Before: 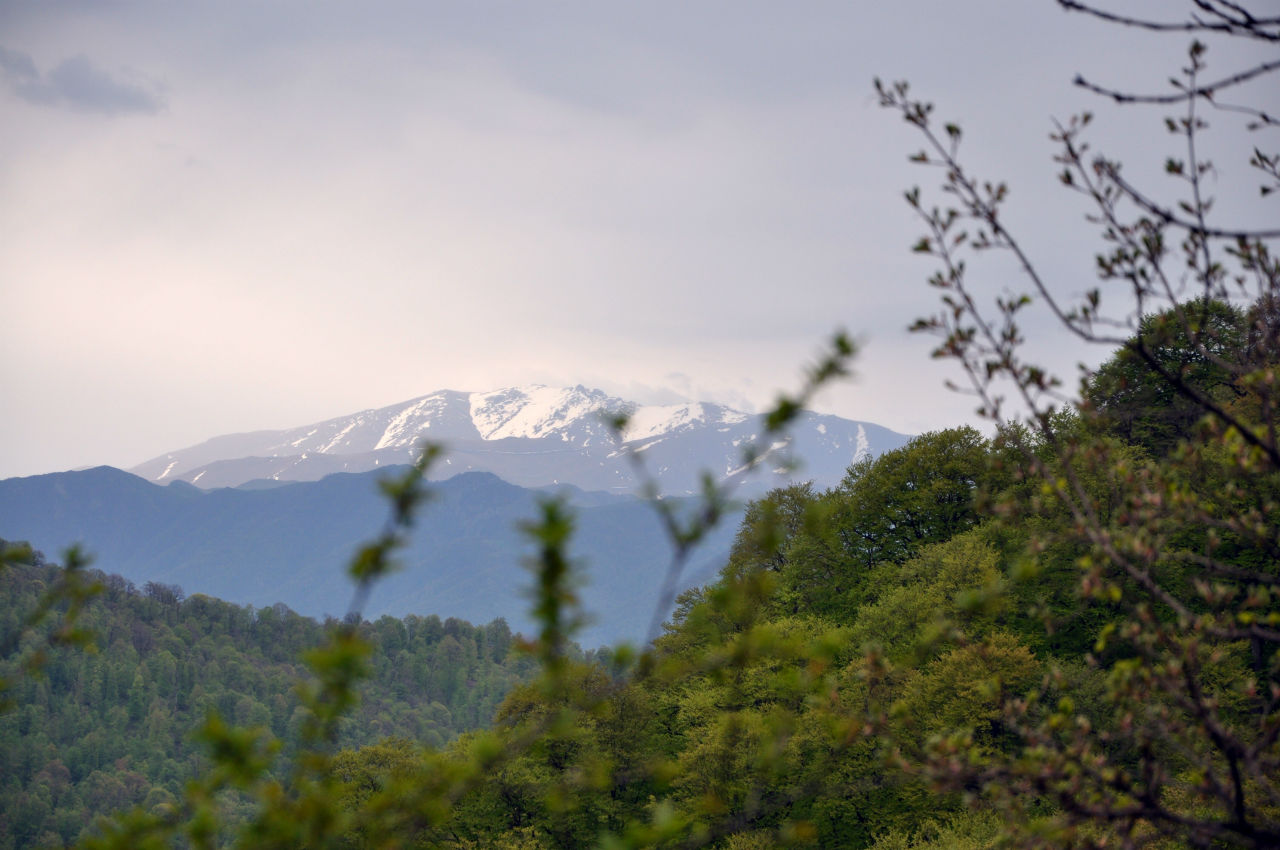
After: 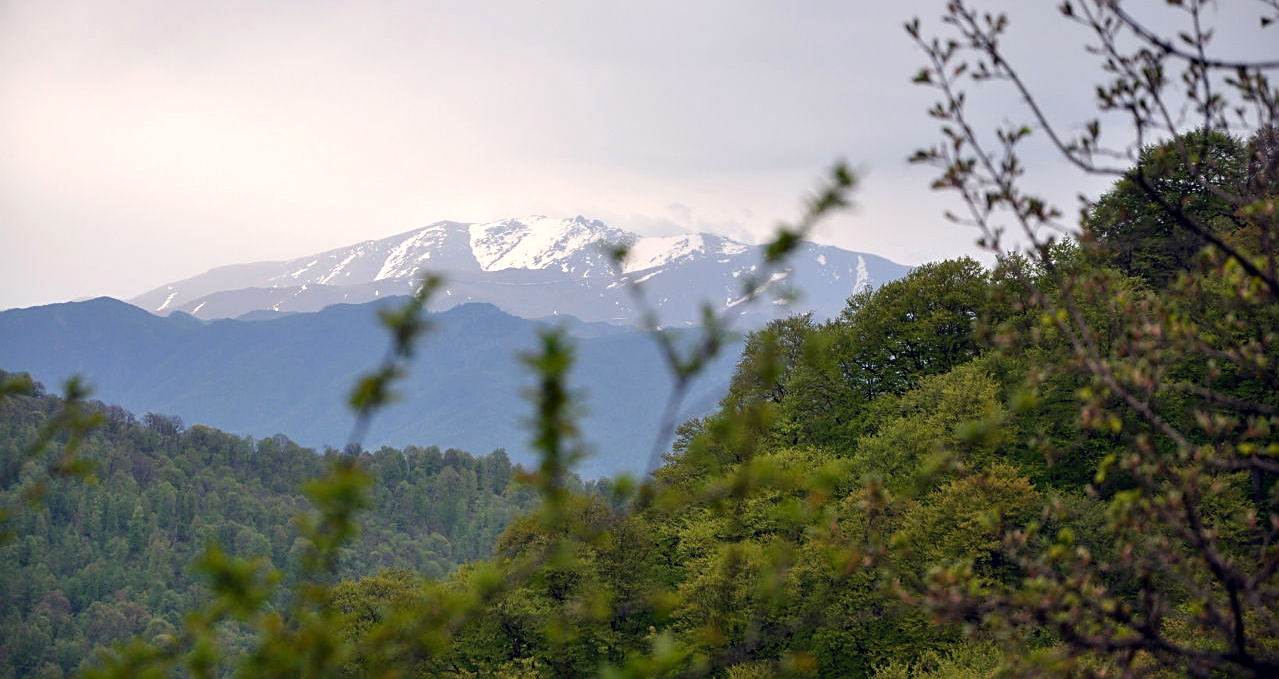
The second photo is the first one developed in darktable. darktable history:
sharpen: on, module defaults
exposure: black level correction 0, exposure 0.199 EV, compensate highlight preservation false
crop and rotate: top 20.044%
